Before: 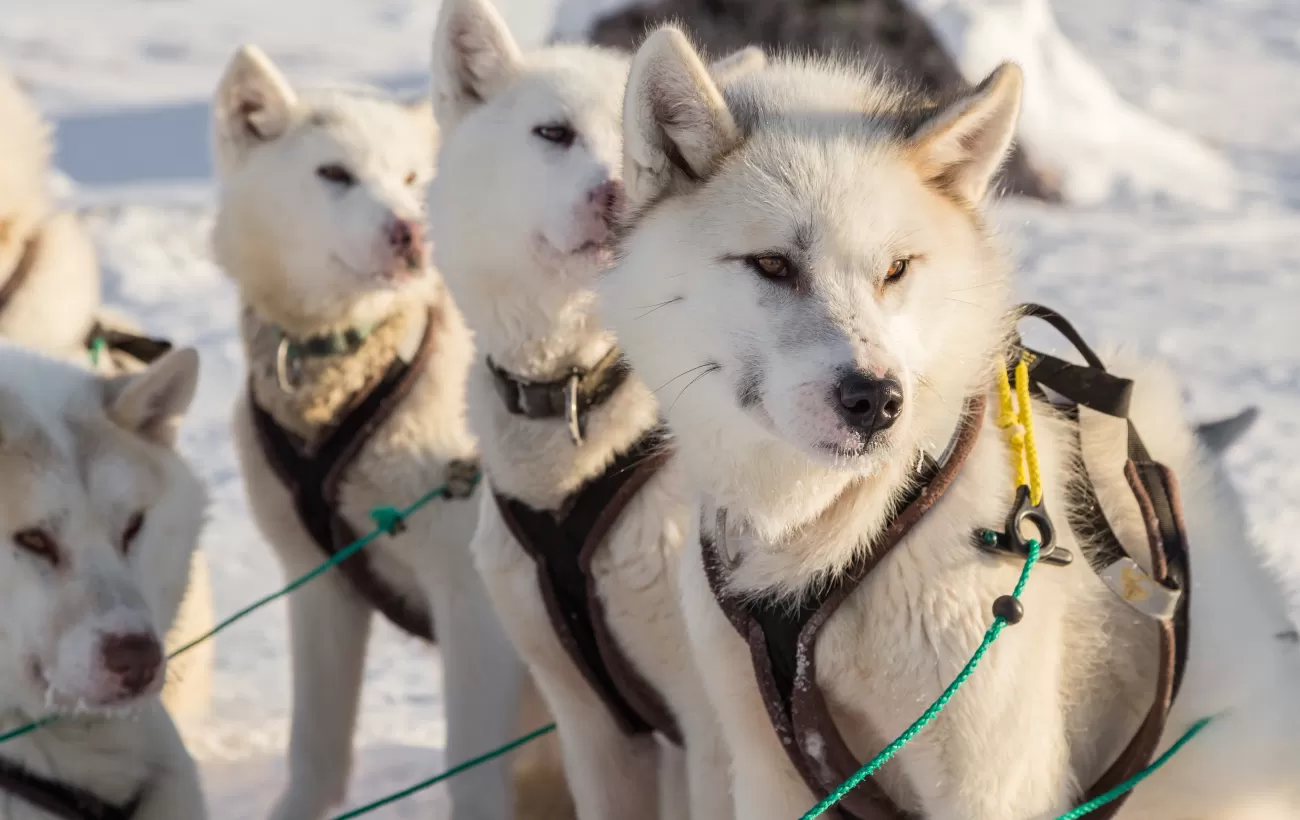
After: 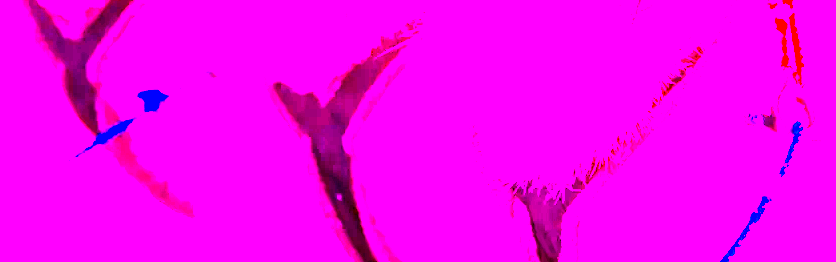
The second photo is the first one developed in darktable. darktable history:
crop: left 18.091%, top 51.13%, right 17.525%, bottom 16.85%
contrast brightness saturation: brightness -0.02, saturation 0.35
white balance: red 8, blue 8
